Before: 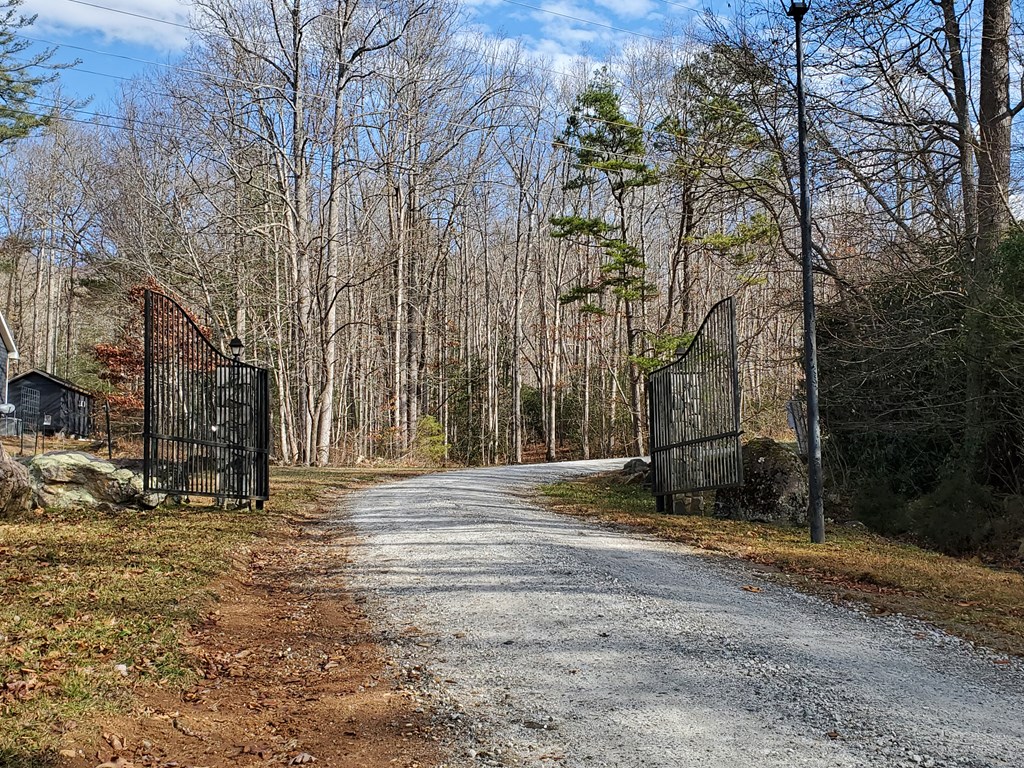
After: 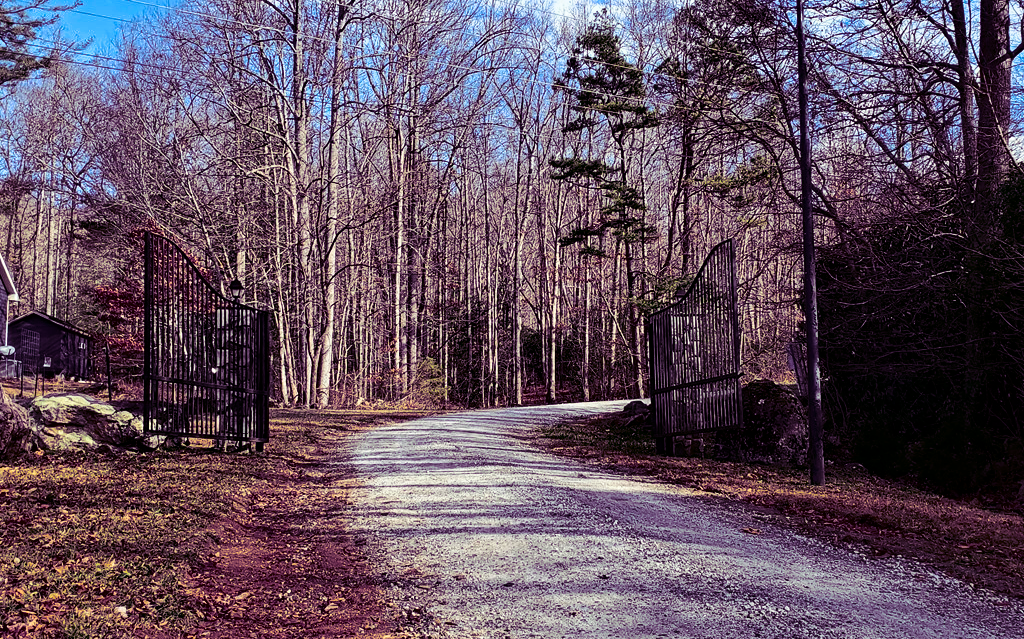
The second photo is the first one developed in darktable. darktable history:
split-toning: shadows › hue 277.2°, shadows › saturation 0.74
crop: top 7.625%, bottom 8.027%
contrast brightness saturation: contrast 0.22, brightness -0.19, saturation 0.24
color balance: output saturation 120%
